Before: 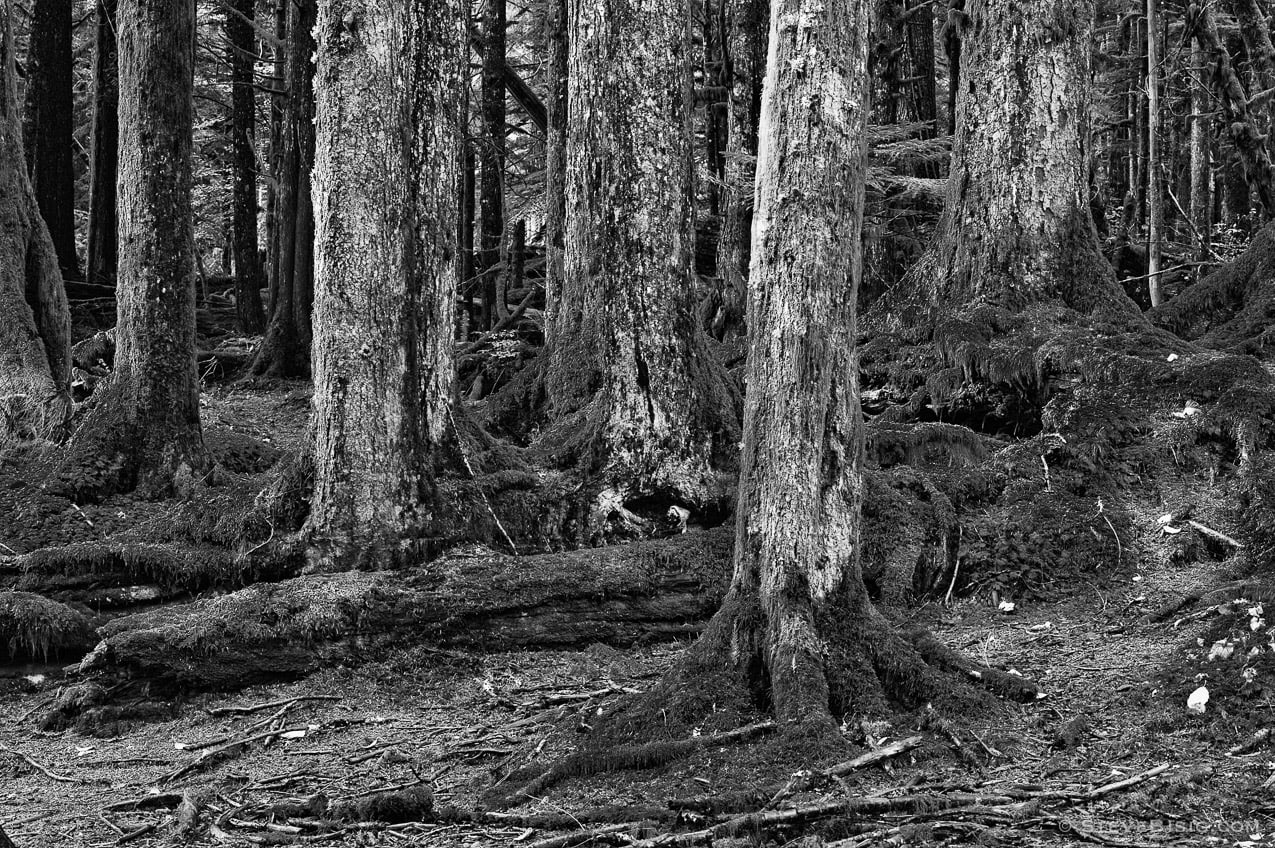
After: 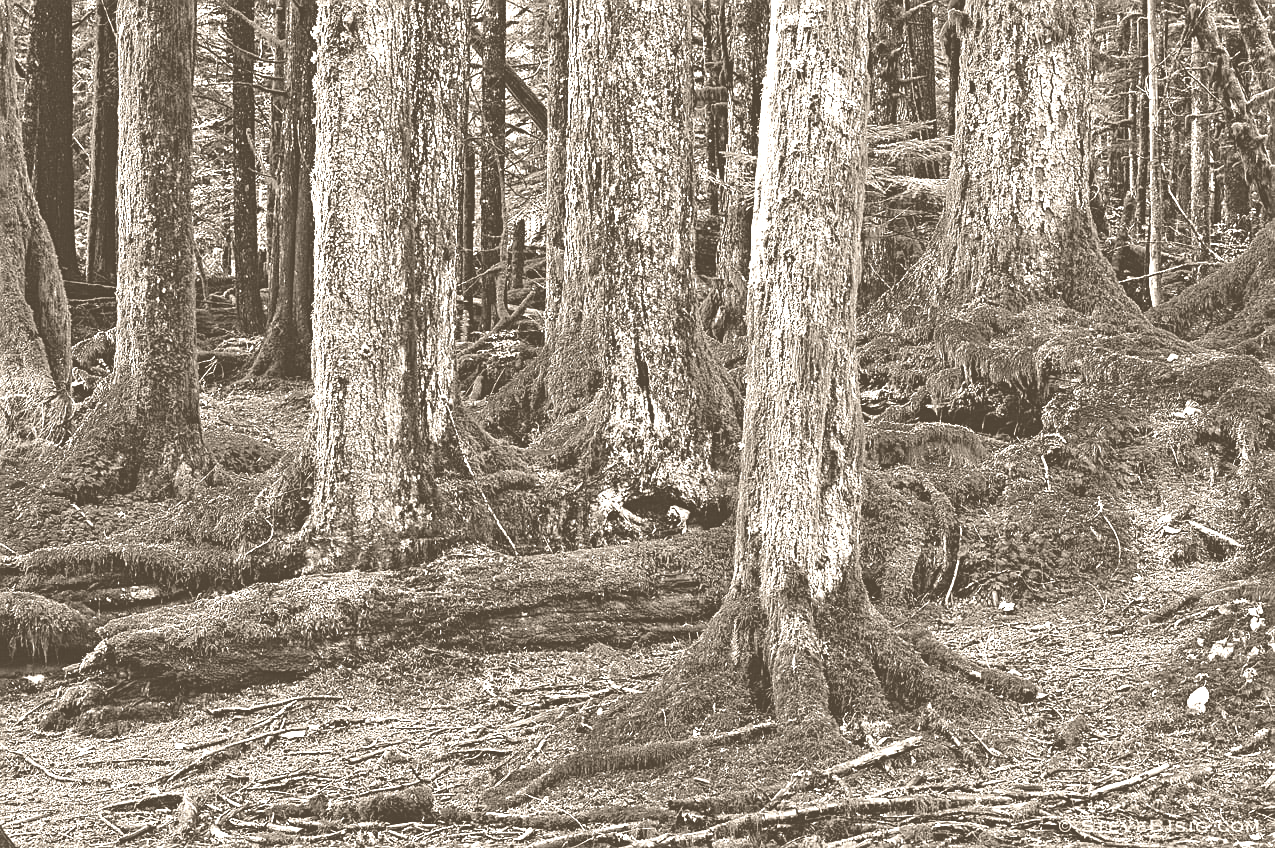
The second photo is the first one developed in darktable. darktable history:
colorize: hue 34.49°, saturation 35.33%, source mix 100%, version 1
color balance rgb: shadows lift › chroma 2%, shadows lift › hue 263°, highlights gain › chroma 8%, highlights gain › hue 84°, linear chroma grading › global chroma -15%, saturation formula JzAzBz (2021)
sharpen: on, module defaults
